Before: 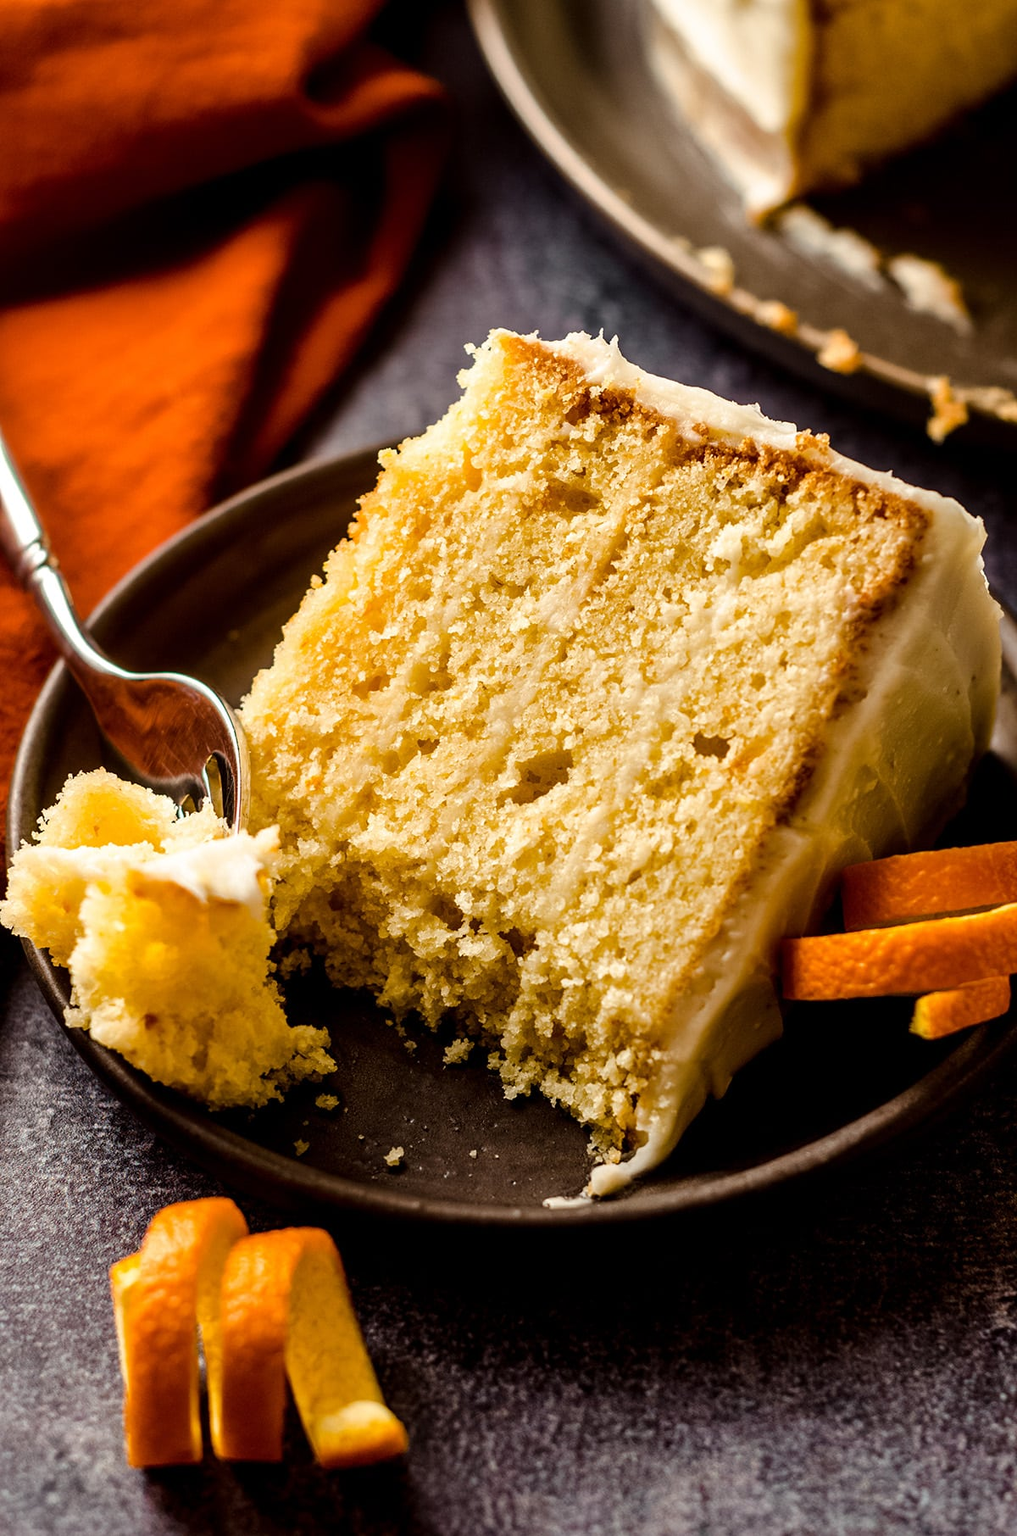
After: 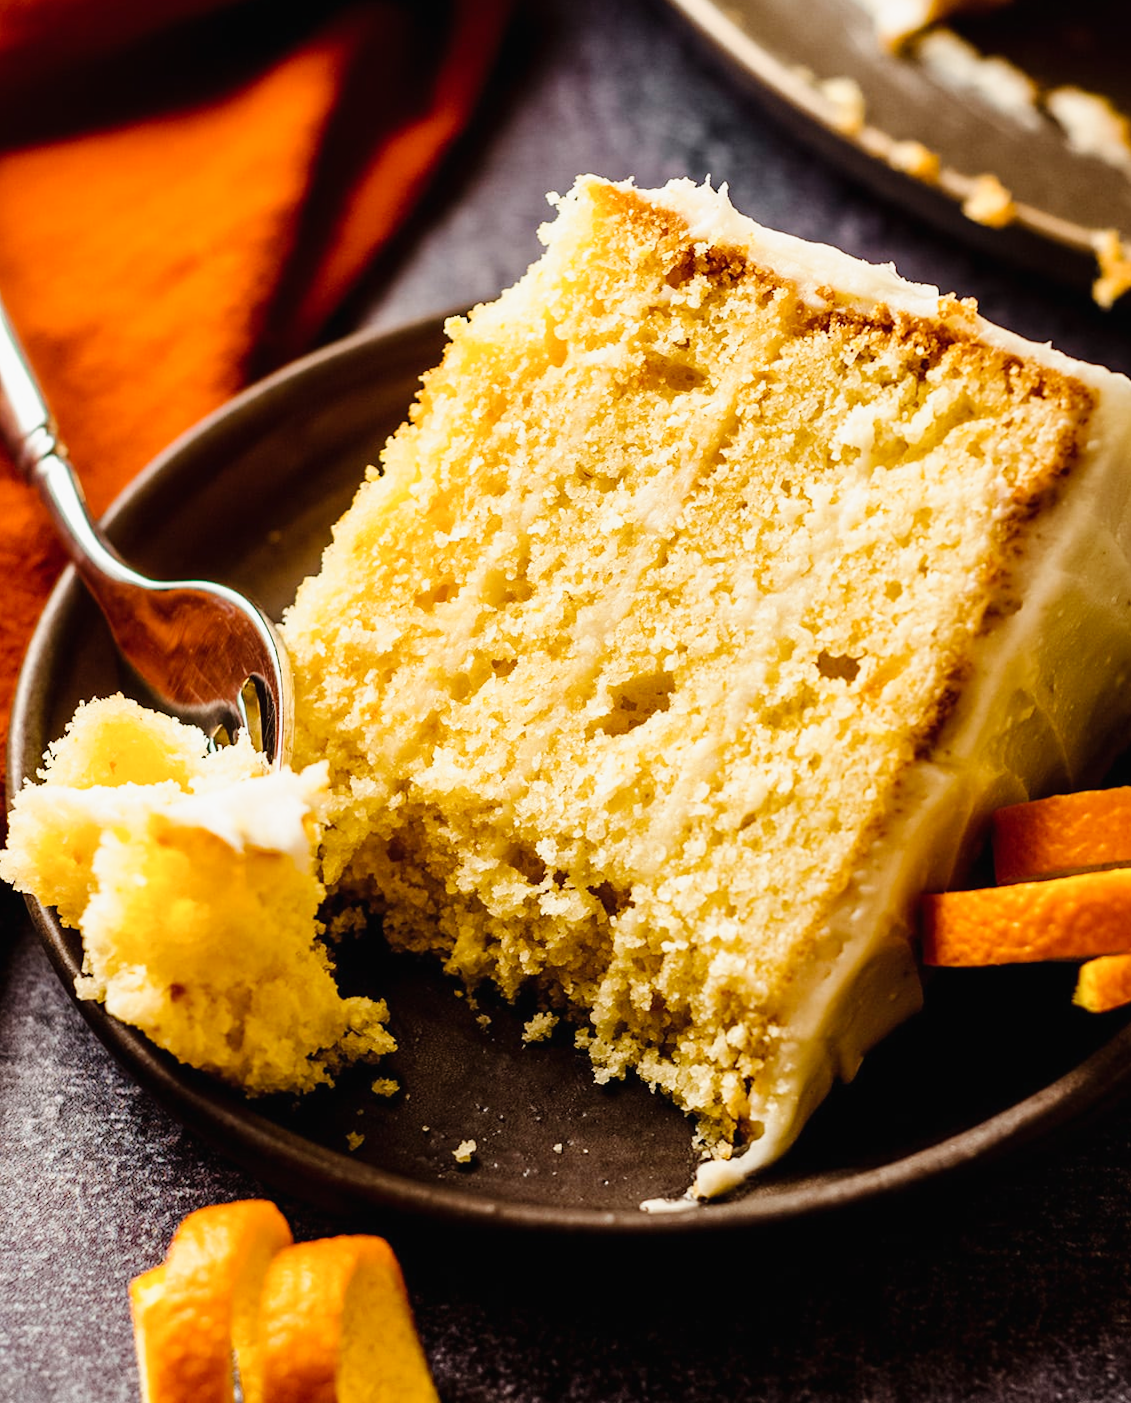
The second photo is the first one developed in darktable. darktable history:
tone curve: curves: ch0 [(0, 0.012) (0.093, 0.11) (0.345, 0.425) (0.457, 0.562) (0.628, 0.738) (0.839, 0.909) (0.998, 0.978)]; ch1 [(0, 0) (0.437, 0.408) (0.472, 0.47) (0.502, 0.497) (0.527, 0.523) (0.568, 0.577) (0.62, 0.66) (0.669, 0.748) (0.859, 0.899) (1, 1)]; ch2 [(0, 0) (0.33, 0.301) (0.421, 0.443) (0.473, 0.498) (0.509, 0.502) (0.535, 0.545) (0.549, 0.576) (0.644, 0.703) (1, 1)], preserve colors none
crop and rotate: angle 0.066°, top 11.69%, right 5.502%, bottom 10.698%
